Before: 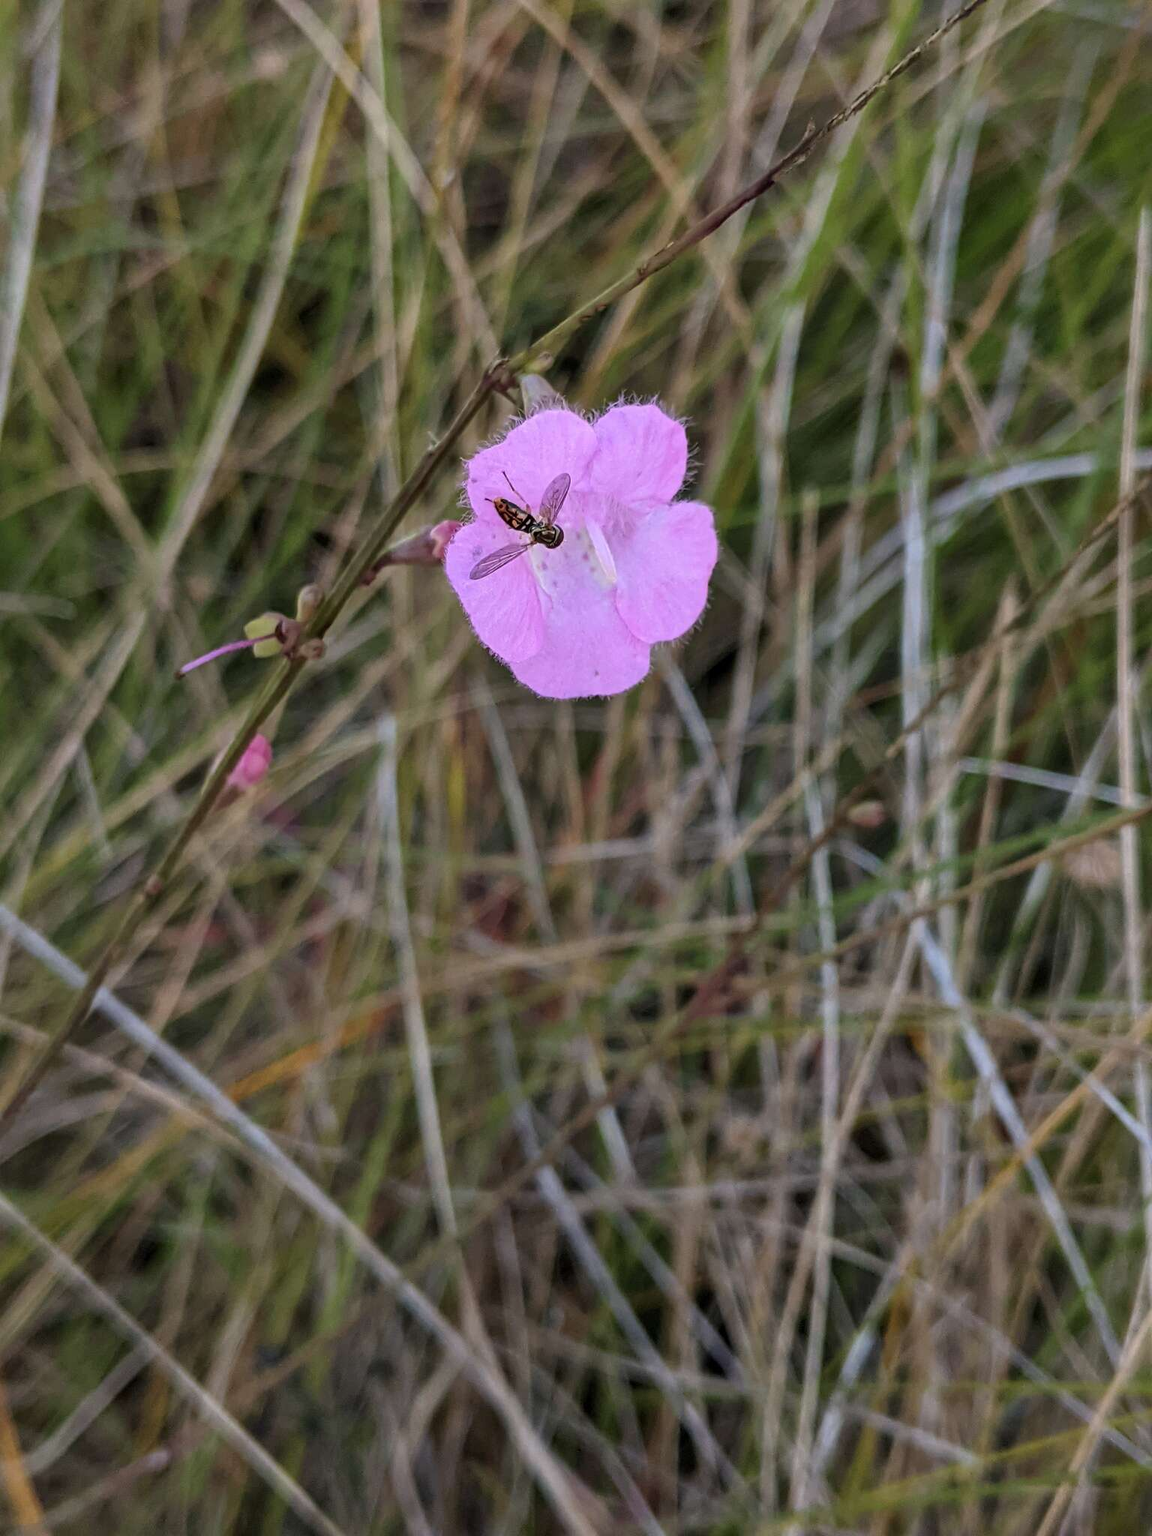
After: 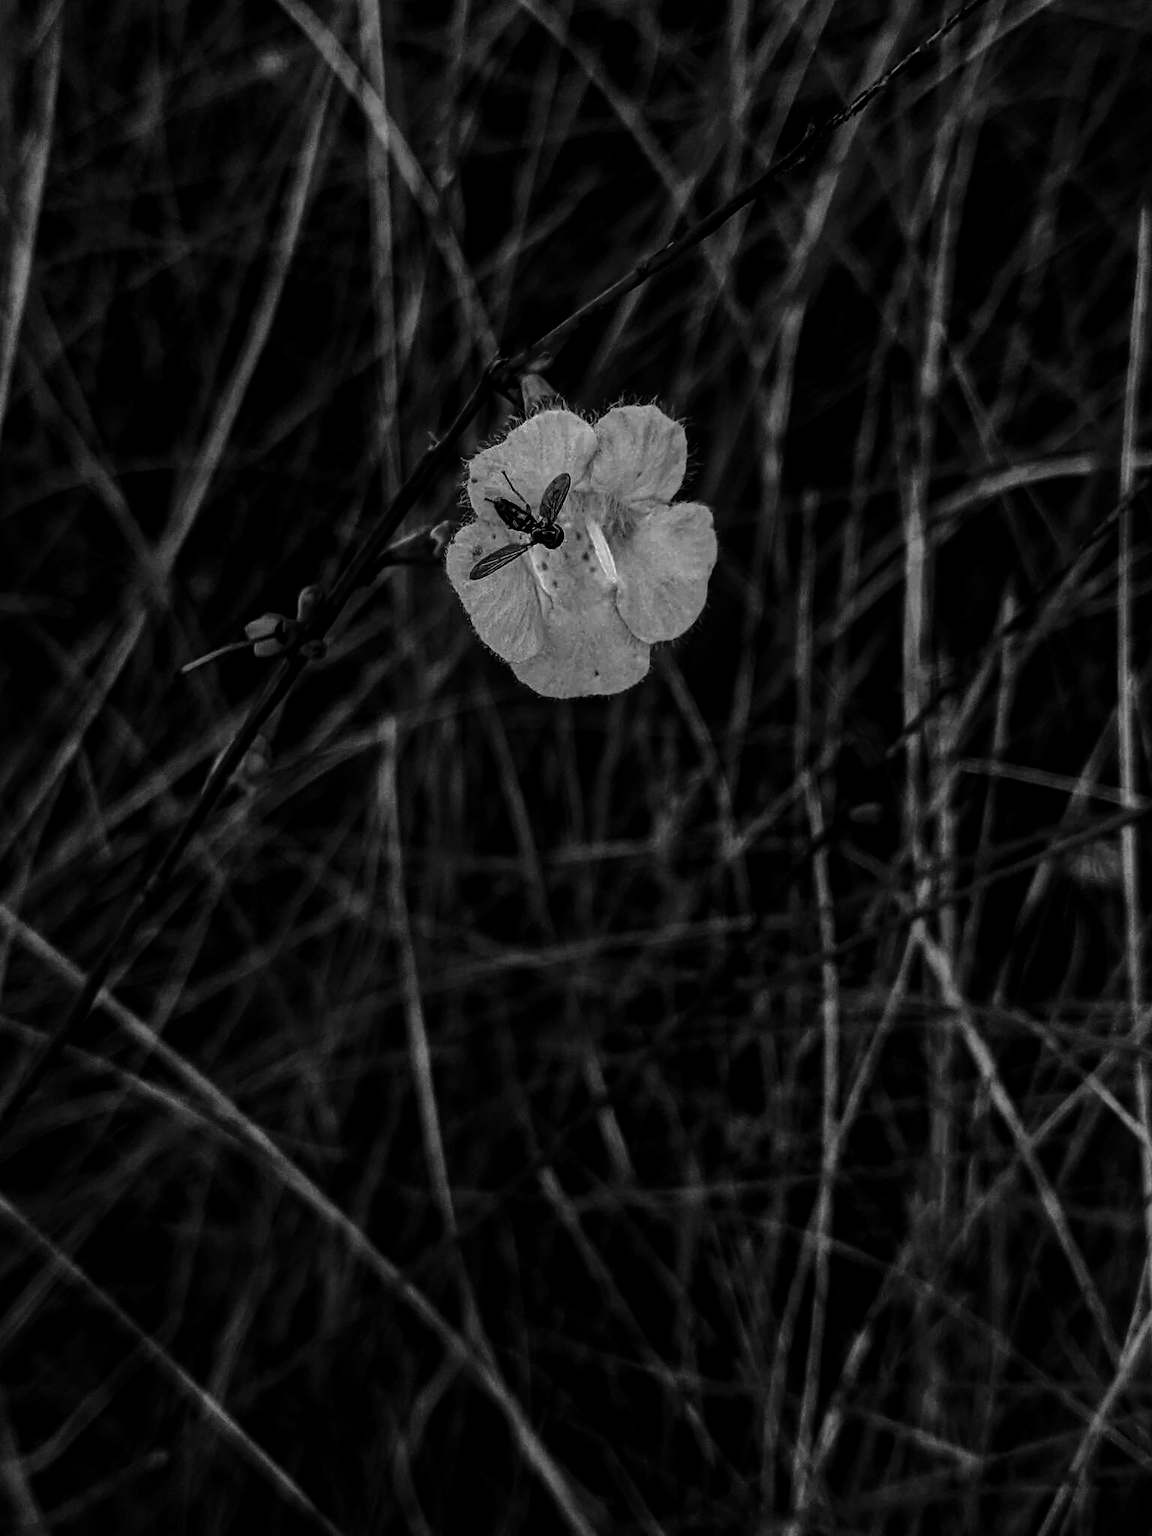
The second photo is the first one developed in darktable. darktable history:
local contrast: detail 130%
haze removal: compatibility mode true, adaptive false
fill light: exposure -2 EV, width 8.6
contrast brightness saturation: contrast -0.03, brightness -0.59, saturation -1
